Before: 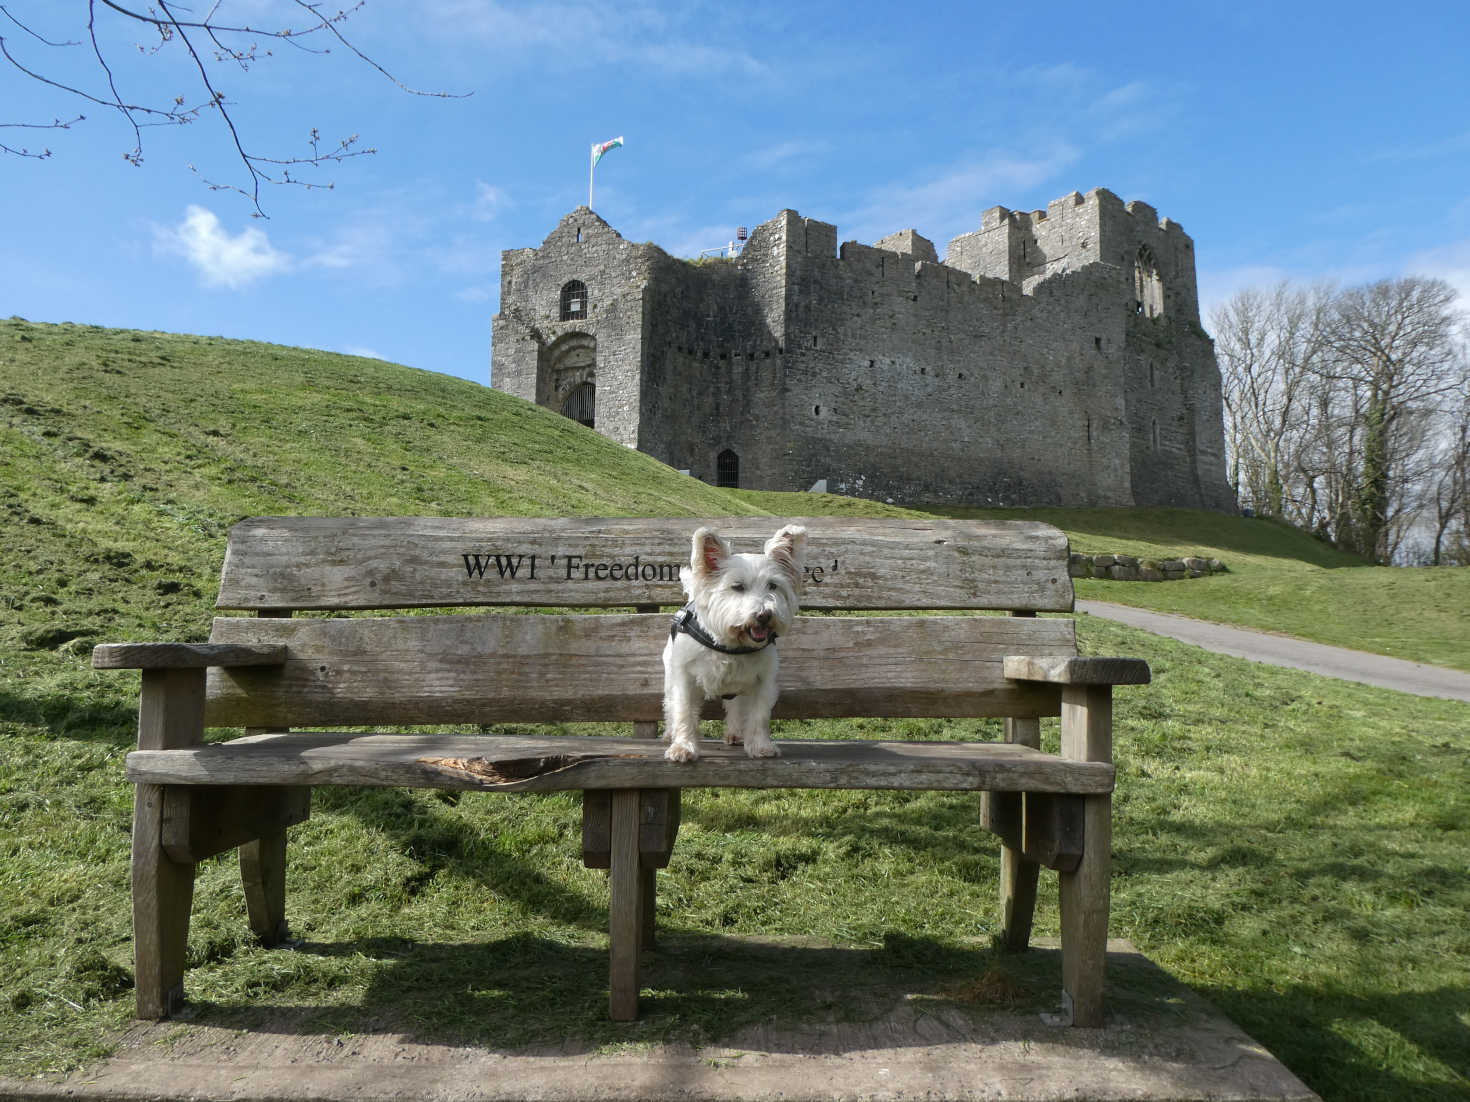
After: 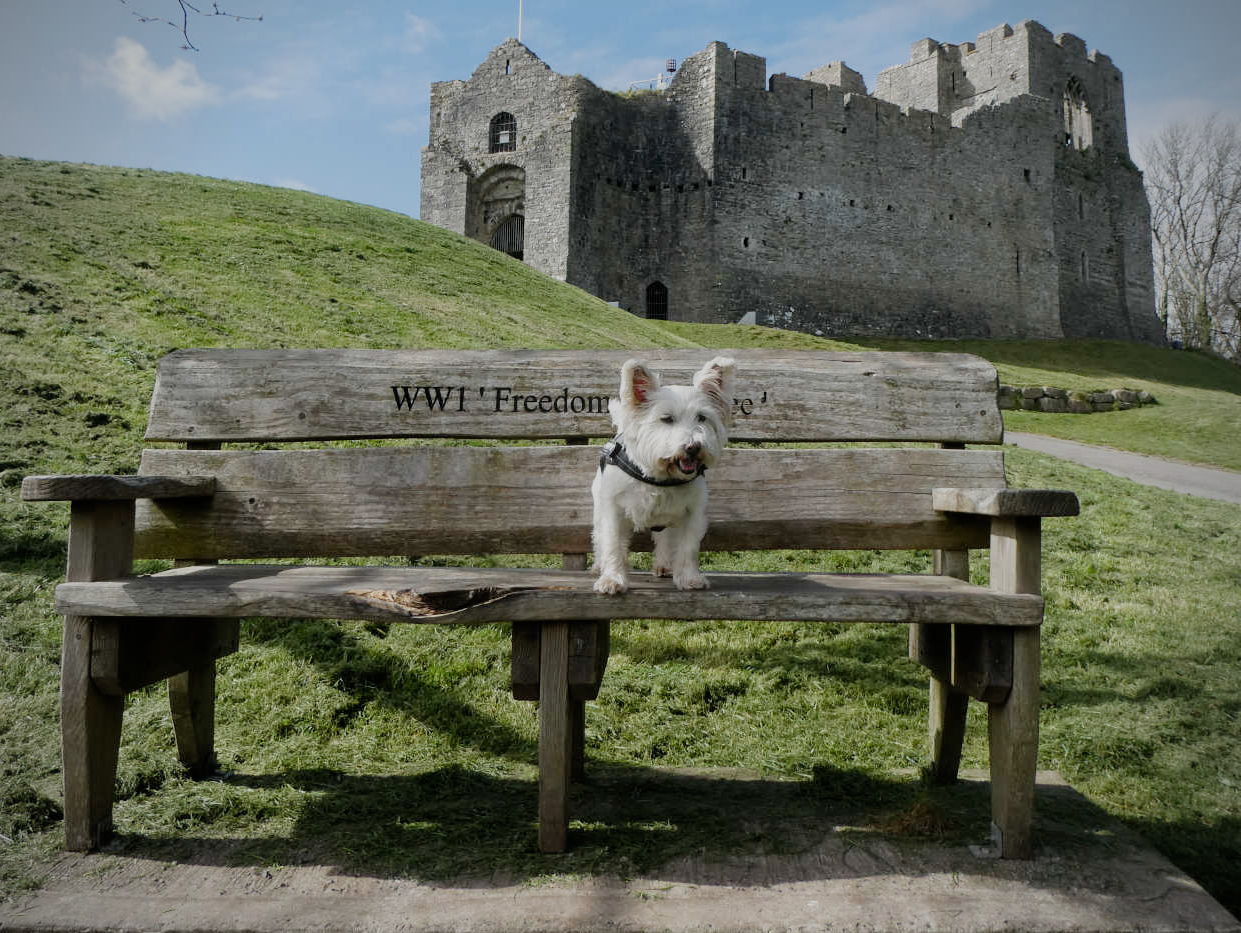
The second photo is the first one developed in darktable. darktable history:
filmic rgb: black relative exposure -7.65 EV, white relative exposure 4.56 EV, hardness 3.61, add noise in highlights 0.001, preserve chrominance no, color science v3 (2019), use custom middle-gray values true, contrast in highlights soft
vignetting: unbound false
crop and rotate: left 4.883%, top 15.251%, right 10.658%
